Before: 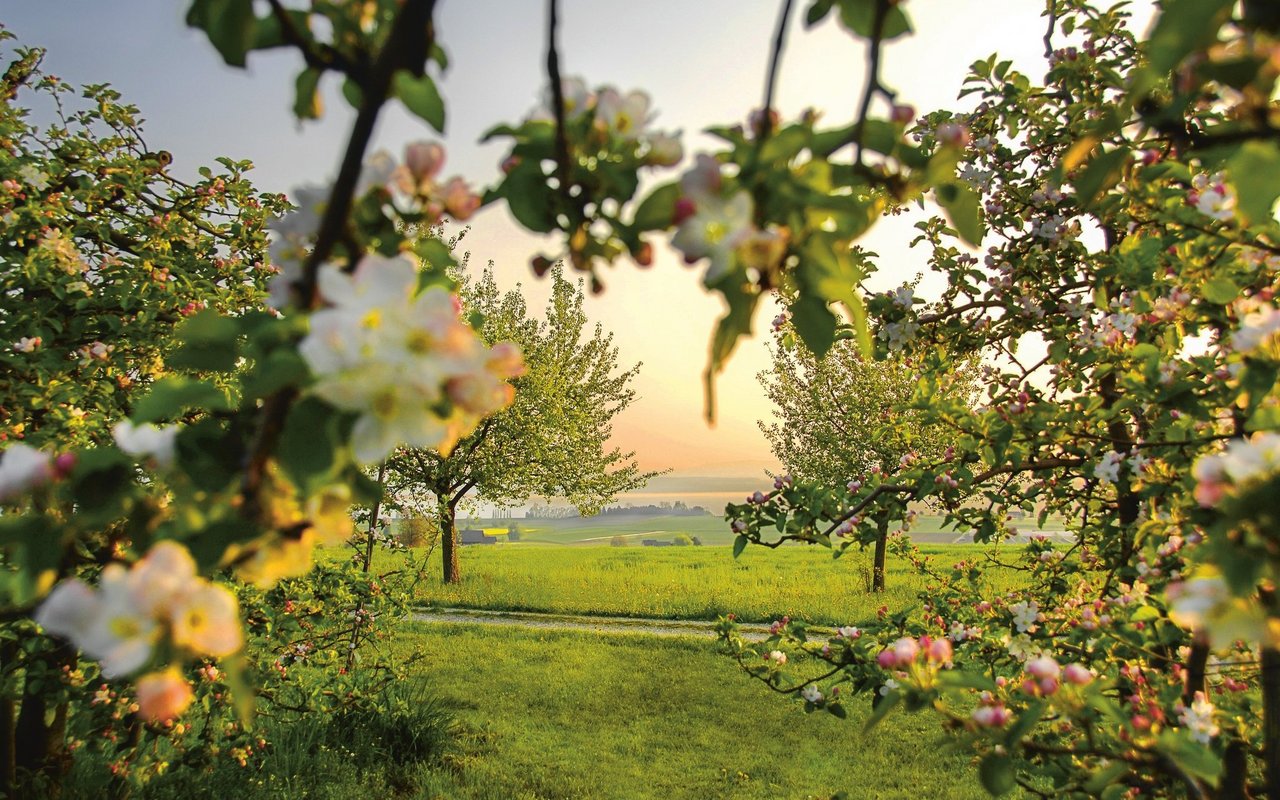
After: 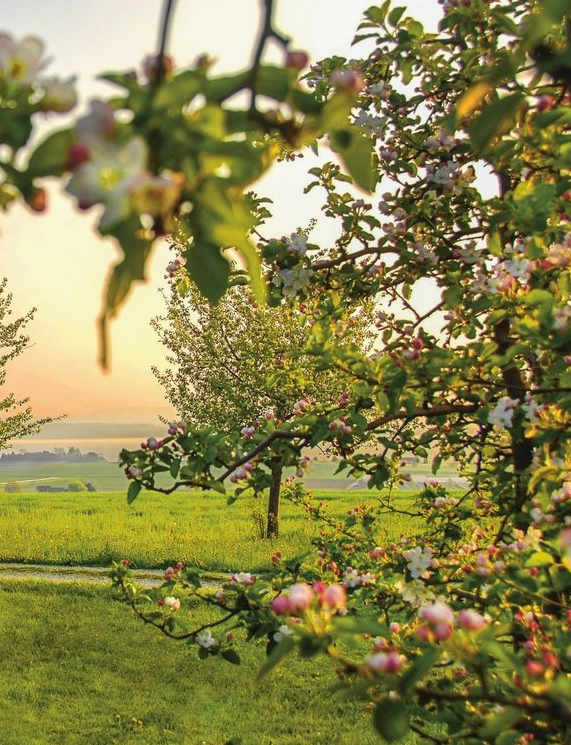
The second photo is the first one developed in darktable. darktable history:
crop: left 47.348%, top 6.81%, right 7.992%
local contrast: detail 109%
